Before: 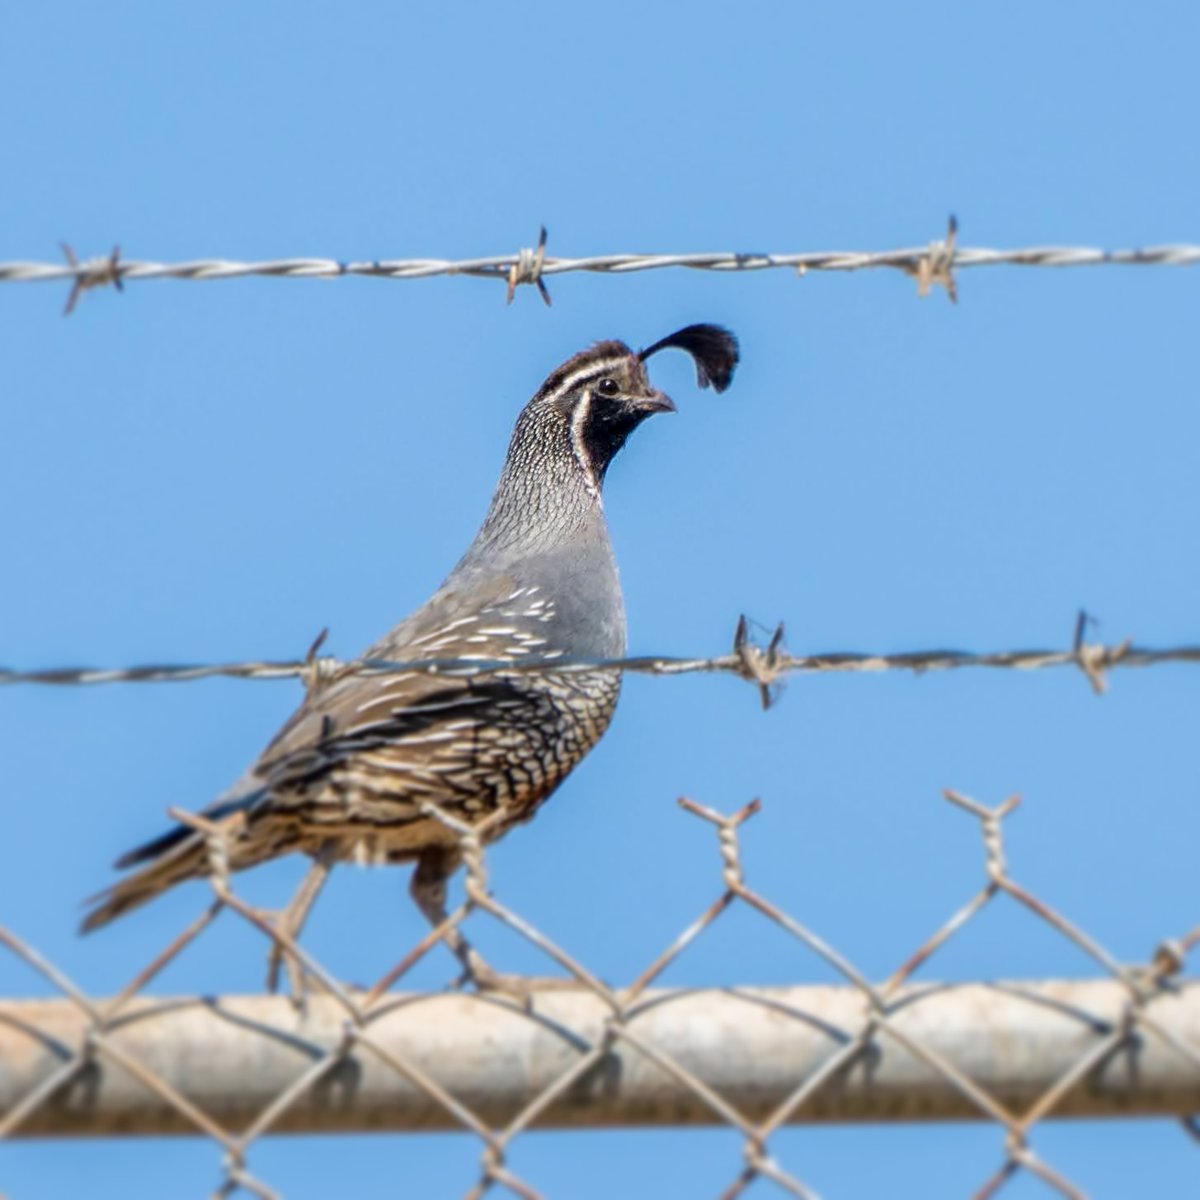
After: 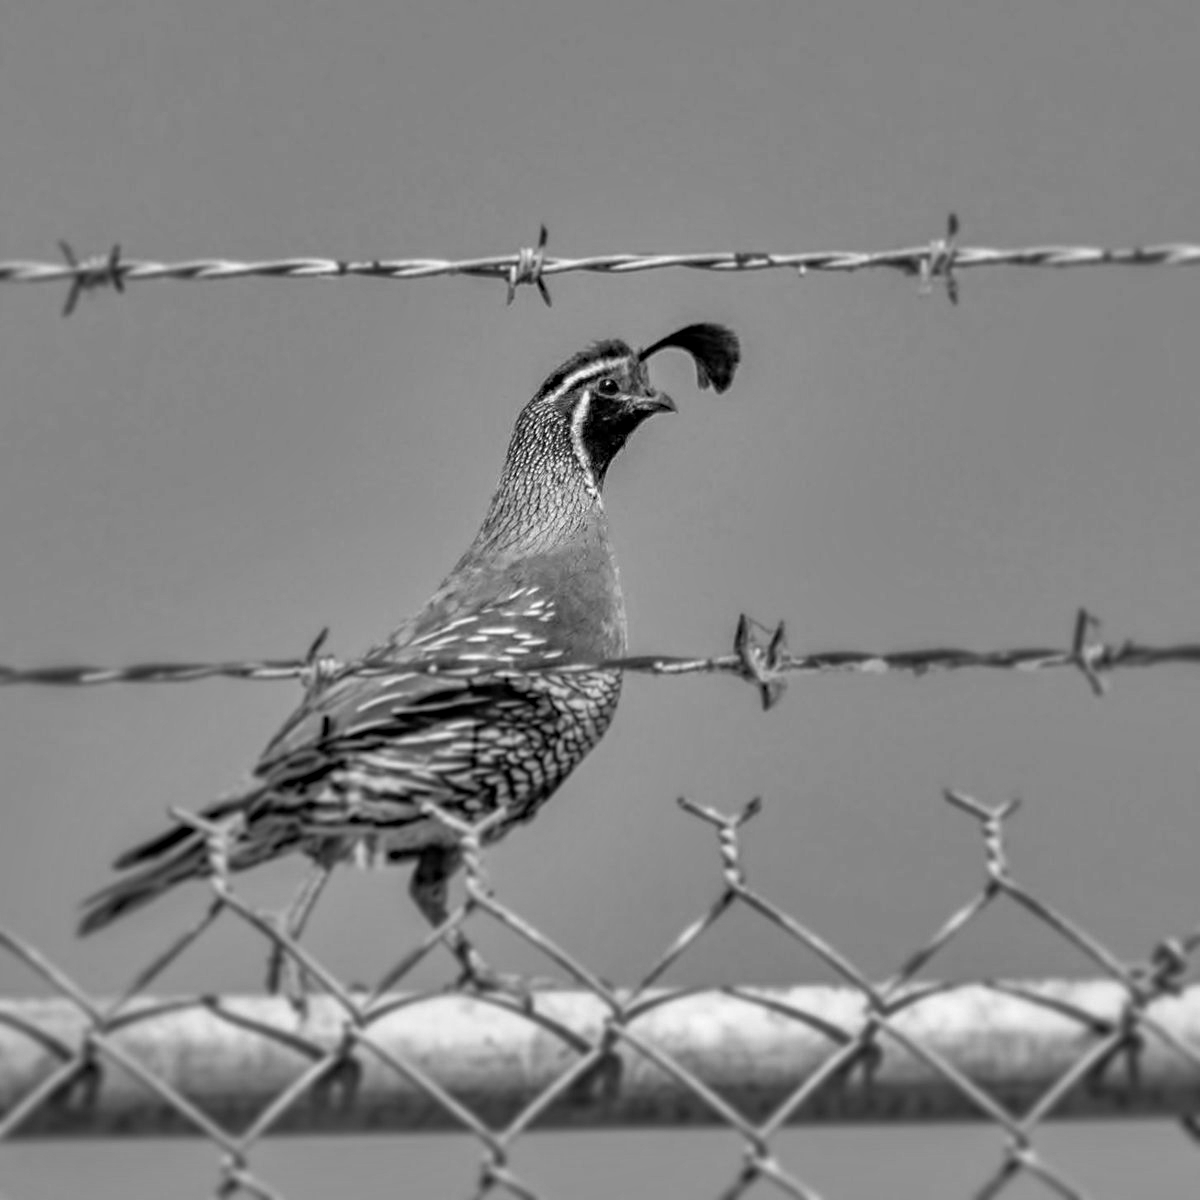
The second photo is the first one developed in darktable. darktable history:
haze removal: strength 0.4, distance 0.22, compatibility mode true, adaptive false
shadows and highlights: shadows 20.91, highlights -82.73, soften with gaussian
monochrome: on, module defaults
